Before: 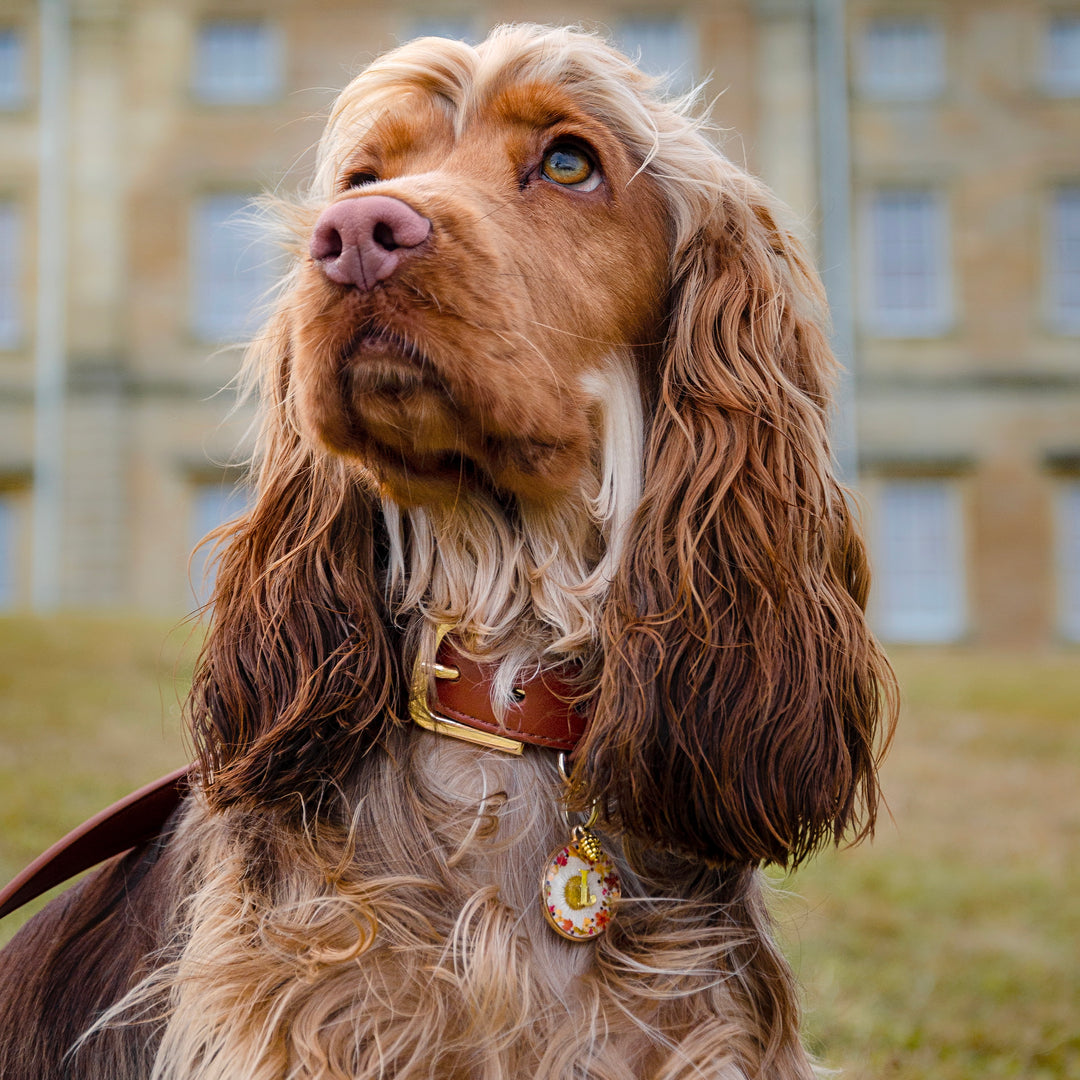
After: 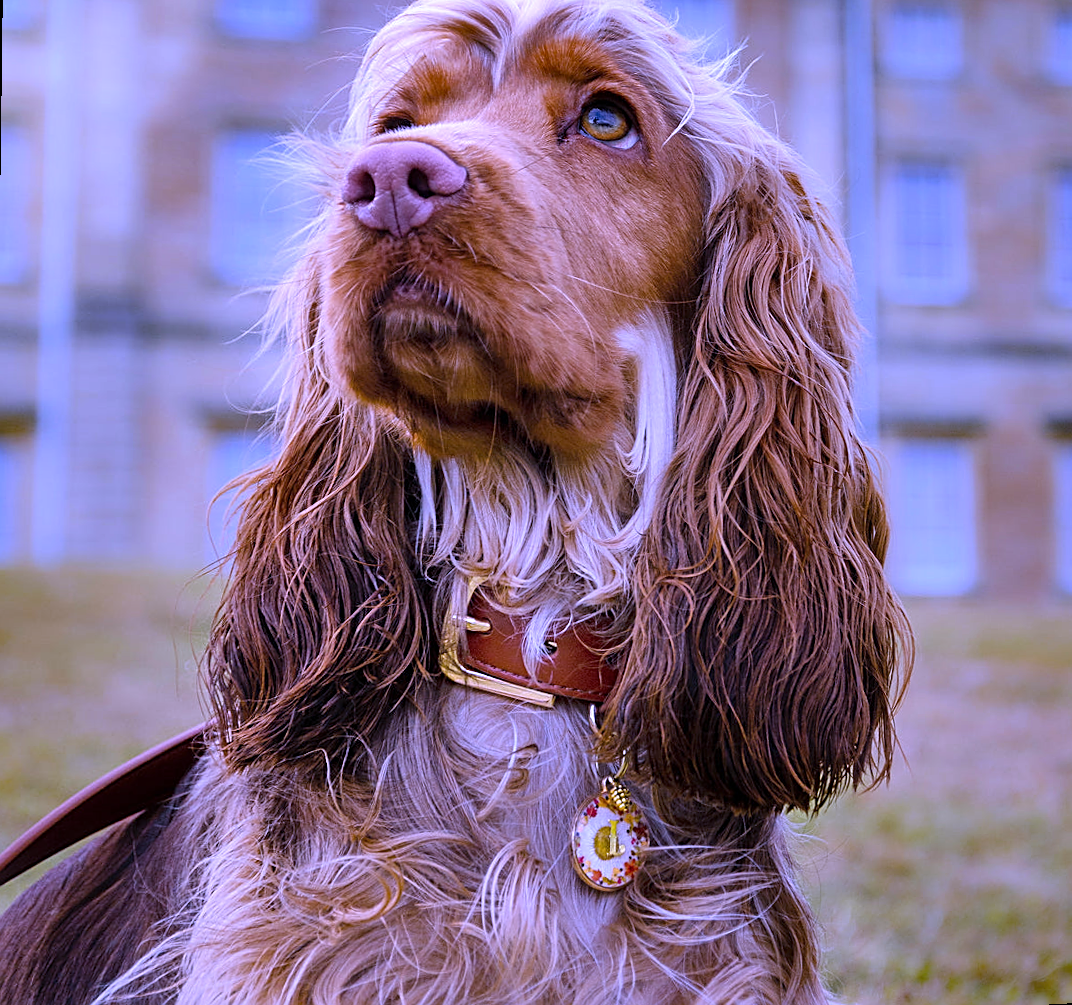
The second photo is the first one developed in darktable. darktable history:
white balance: red 0.98, blue 1.61
shadows and highlights: radius 100.41, shadows 50.55, highlights -64.36, highlights color adjustment 49.82%, soften with gaussian
rotate and perspective: rotation 0.679°, lens shift (horizontal) 0.136, crop left 0.009, crop right 0.991, crop top 0.078, crop bottom 0.95
sharpen: on, module defaults
